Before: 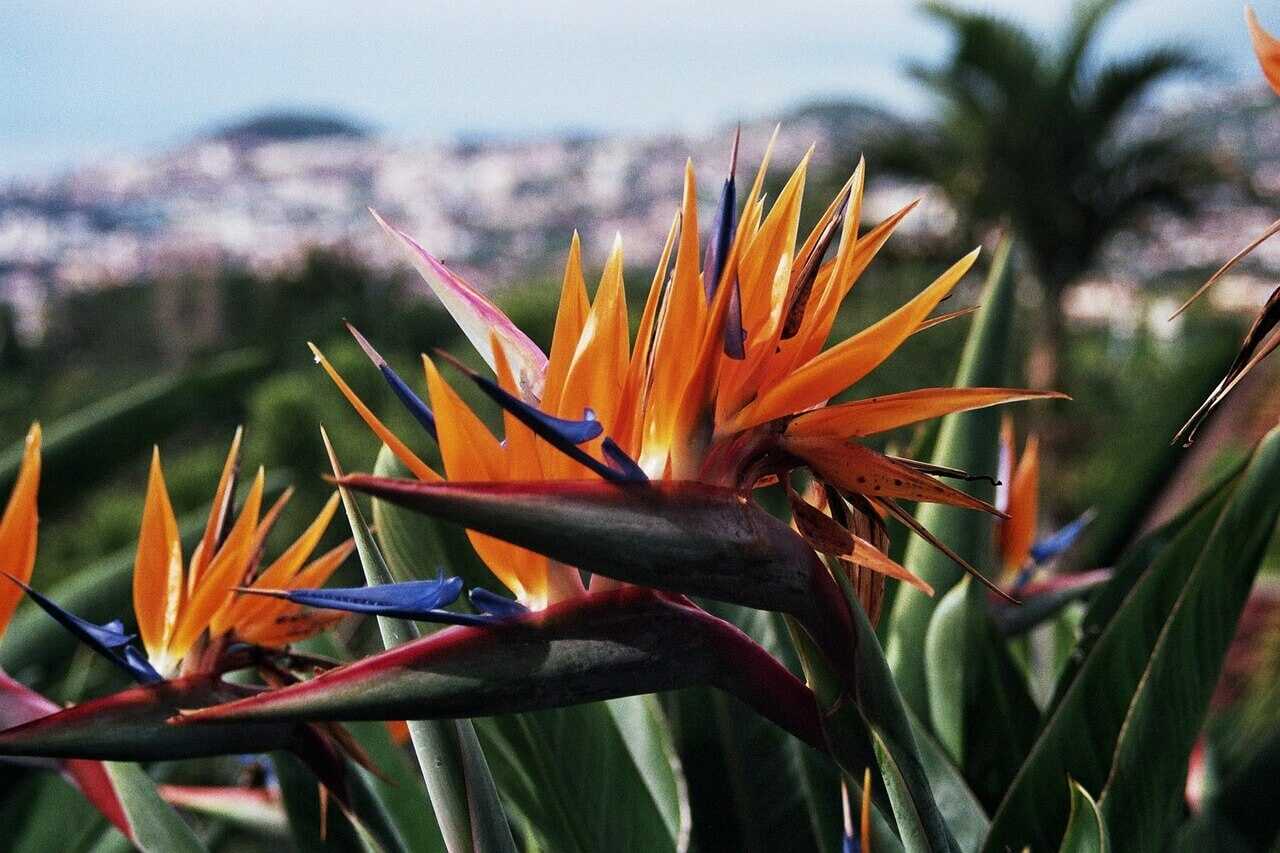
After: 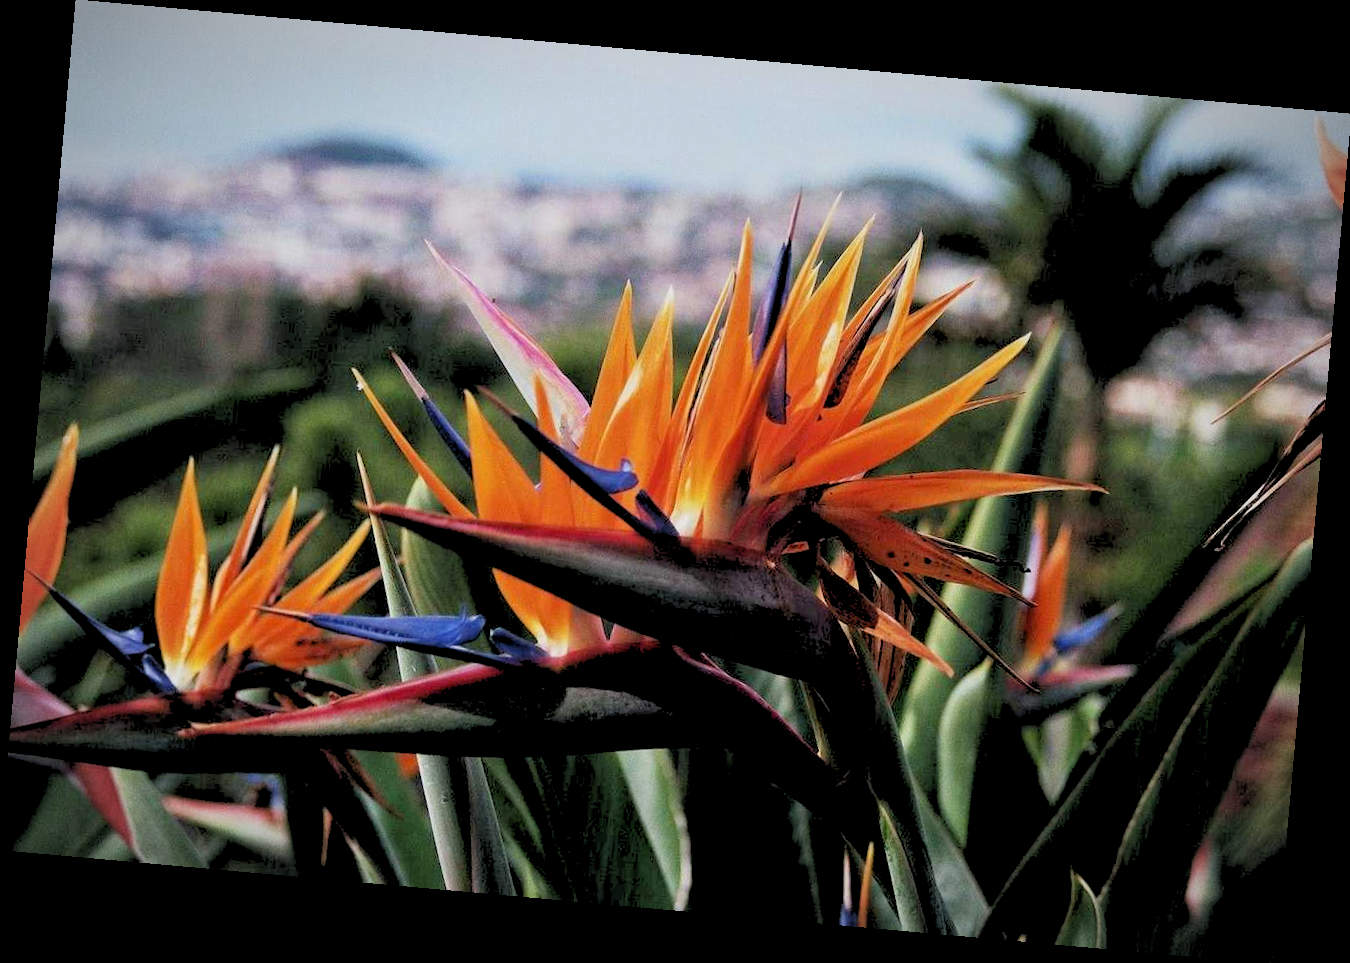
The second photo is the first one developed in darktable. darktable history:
rgb levels: preserve colors sum RGB, levels [[0.038, 0.433, 0.934], [0, 0.5, 1], [0, 0.5, 1]]
vignetting: automatic ratio true
rotate and perspective: rotation 5.12°, automatic cropping off
